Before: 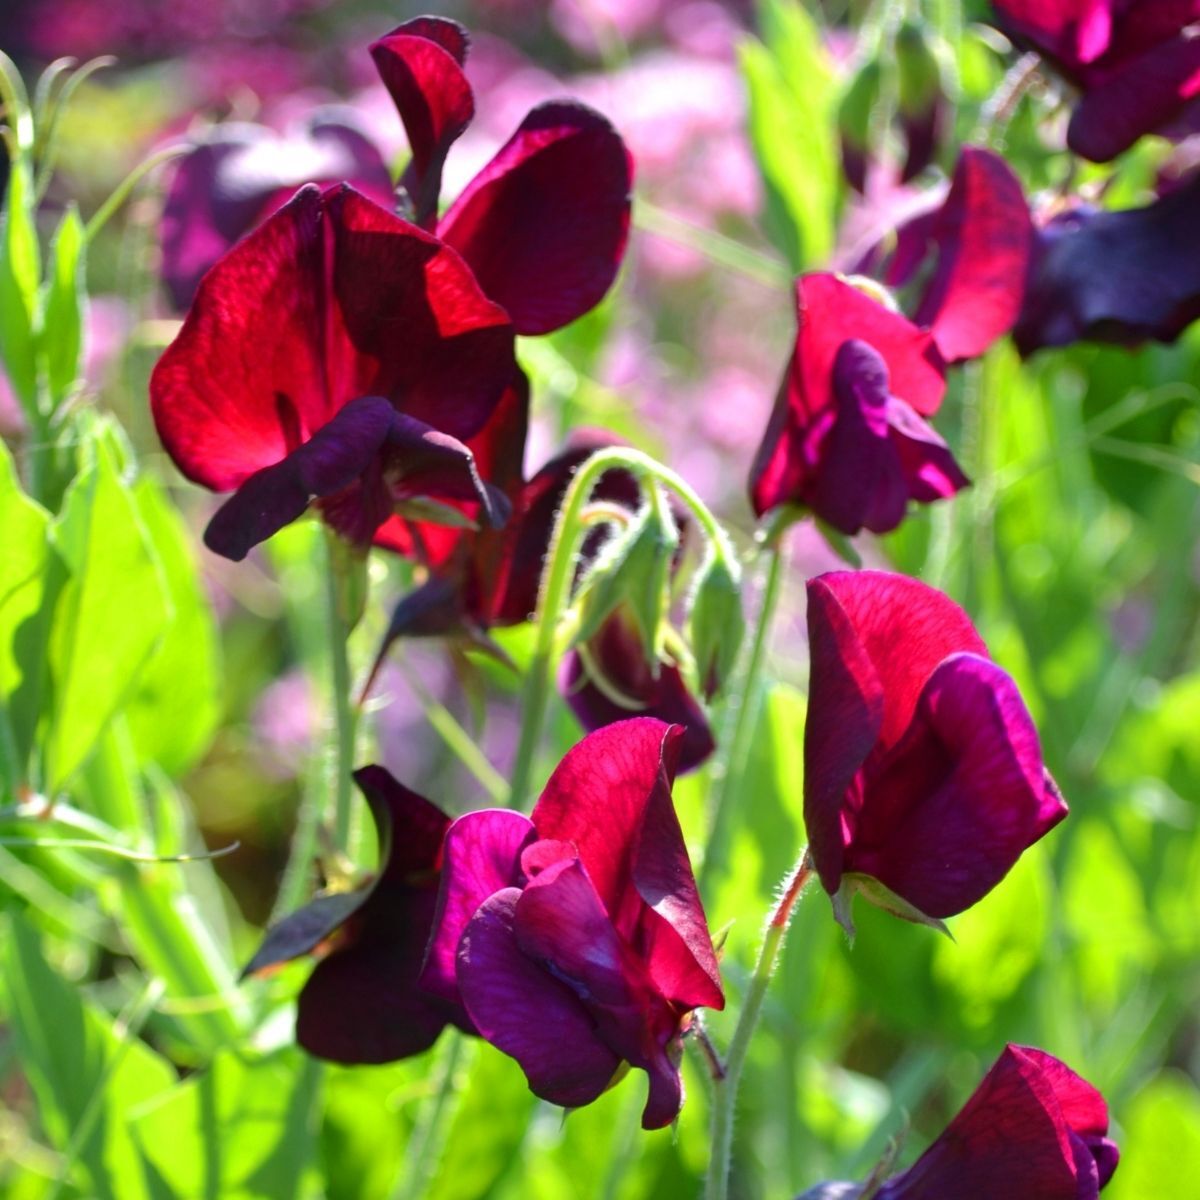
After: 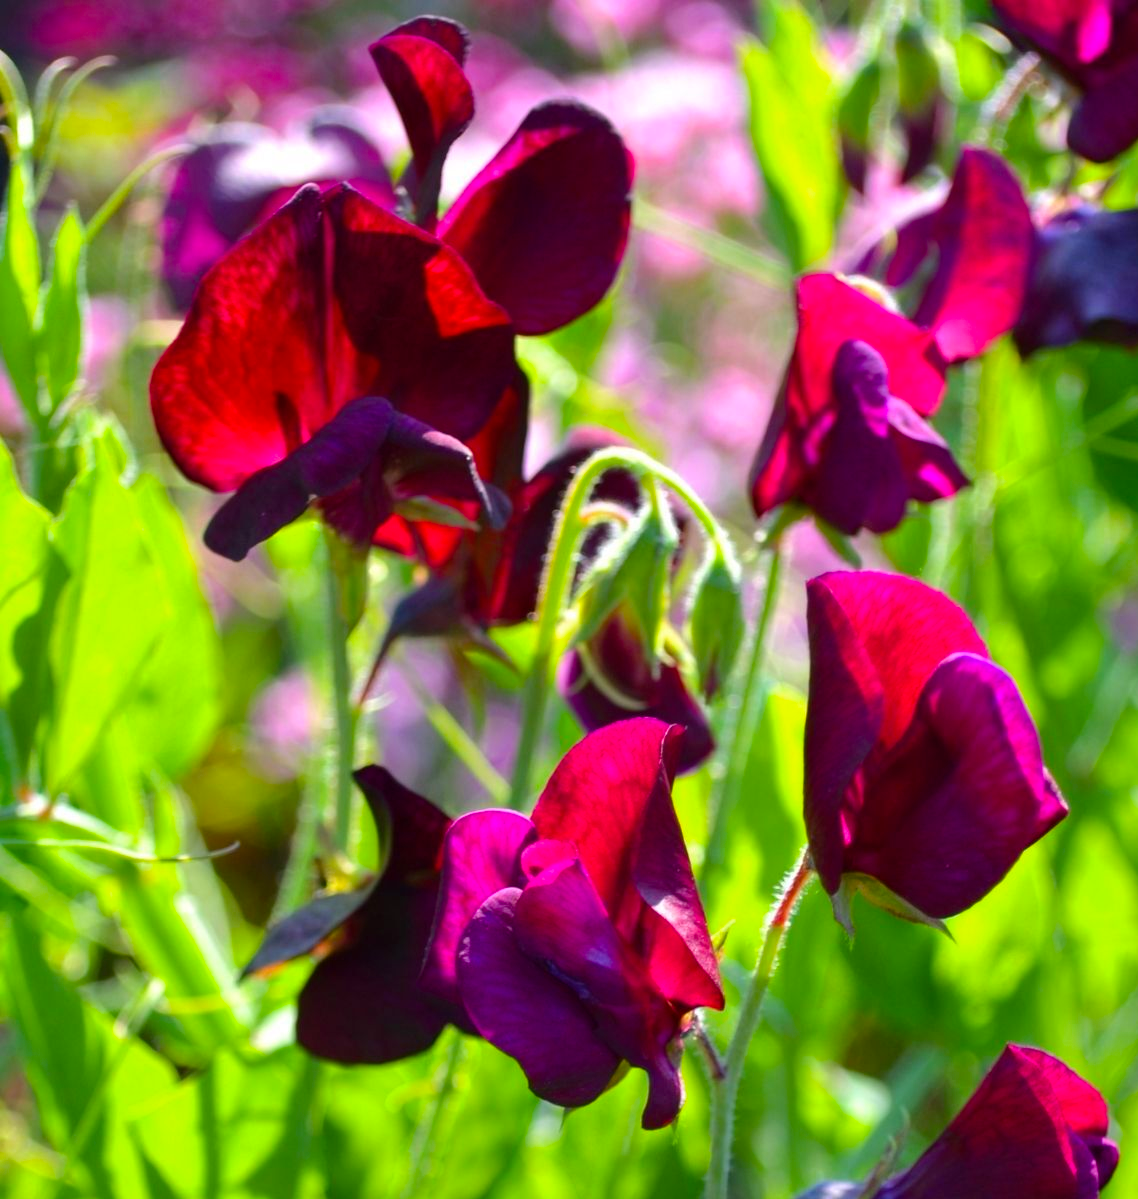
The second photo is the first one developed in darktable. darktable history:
crop and rotate: left 0%, right 5.163%
color balance rgb: perceptual saturation grading › global saturation 29.918%
color correction: highlights b* 0.036
